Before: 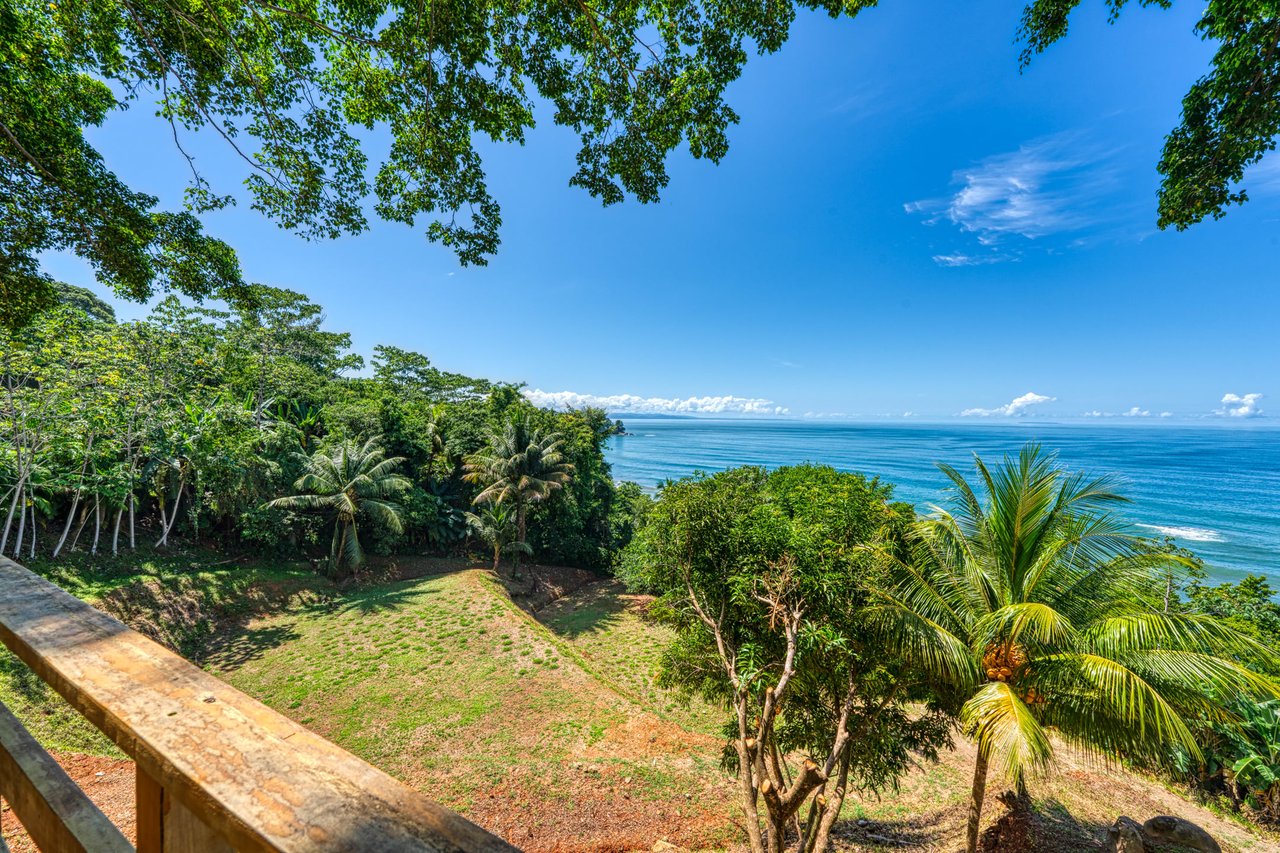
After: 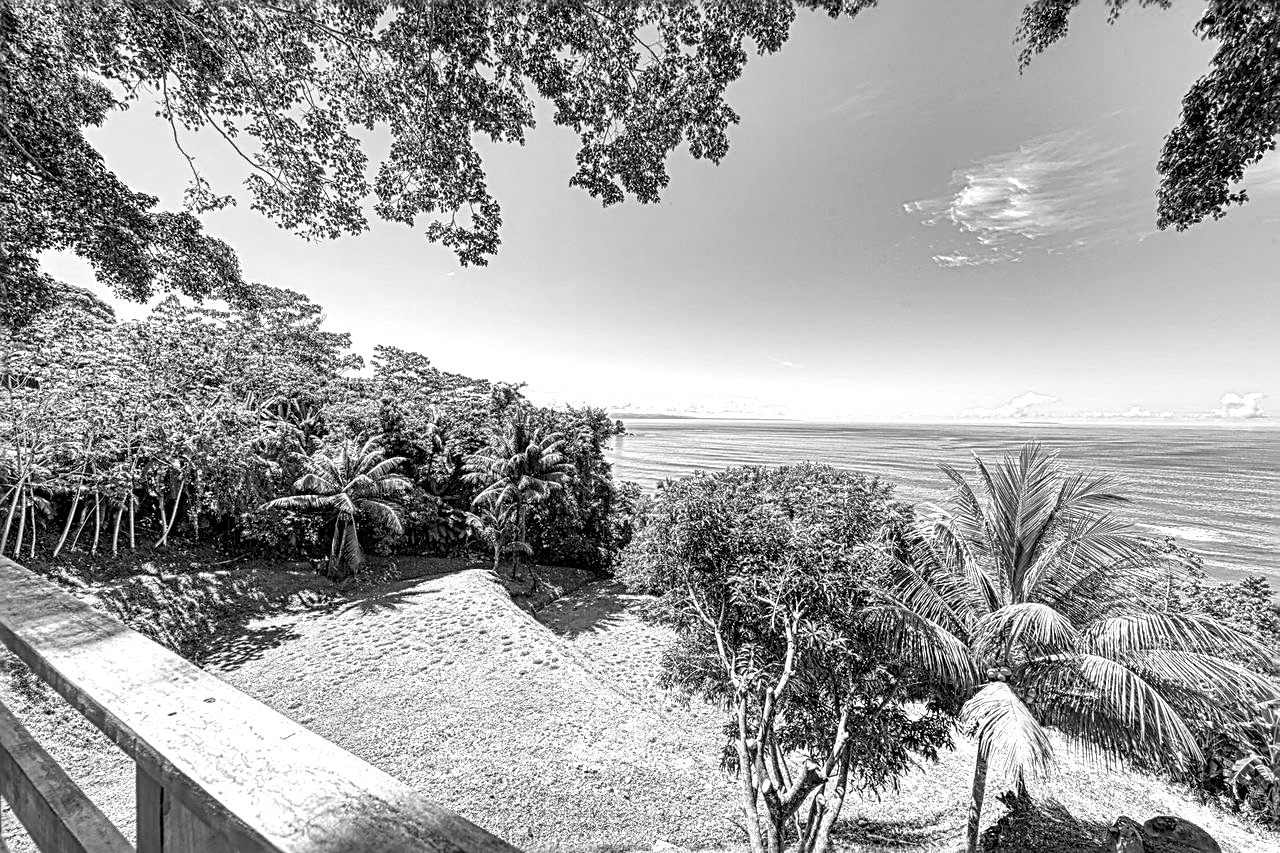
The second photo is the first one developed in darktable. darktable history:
exposure: black level correction 0.008, exposure 0.976 EV, compensate highlight preservation false
color zones: curves: ch1 [(0, -0.014) (0.143, -0.013) (0.286, -0.013) (0.429, -0.016) (0.571, -0.019) (0.714, -0.015) (0.857, 0.002) (1, -0.014)]
sharpen: radius 2.783
shadows and highlights: shadows 34.71, highlights -34.88, soften with gaussian
color correction: highlights a* 5.1, highlights b* 24.7, shadows a* -15.66, shadows b* 3.96
contrast equalizer: octaves 7, y [[0.439, 0.44, 0.442, 0.457, 0.493, 0.498], [0.5 ×6], [0.5 ×6], [0 ×6], [0 ×6]]
